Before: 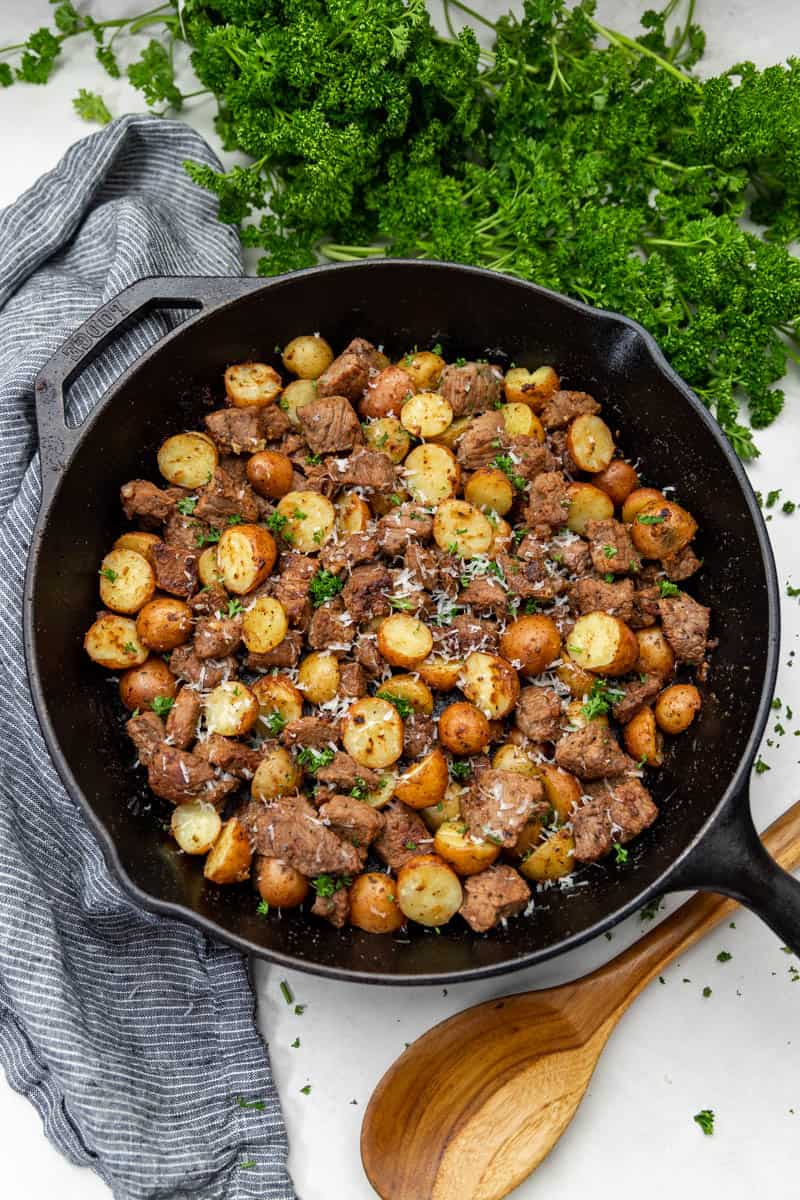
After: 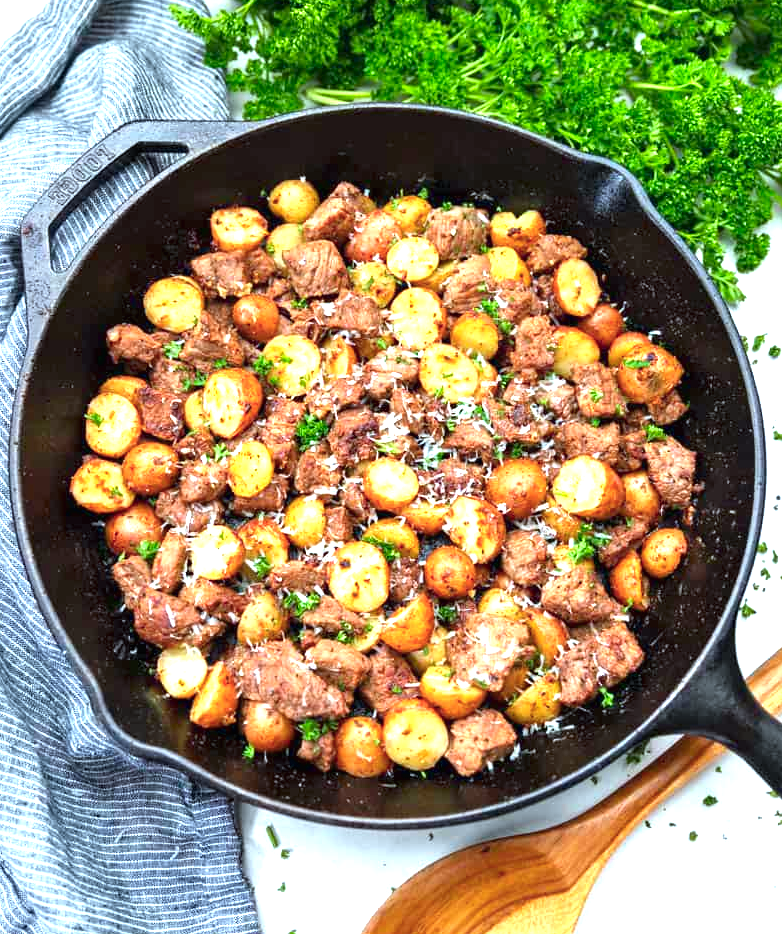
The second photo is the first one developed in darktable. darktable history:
crop and rotate: left 1.956%, top 13.012%, right 0.269%, bottom 9.139%
color calibration: output R [0.972, 0.068, -0.094, 0], output G [-0.178, 1.216, -0.086, 0], output B [0.095, -0.136, 0.98, 0], x 0.372, y 0.387, temperature 4286.84 K
exposure: black level correction 0, exposure 1.443 EV, compensate exposure bias true, compensate highlight preservation false
